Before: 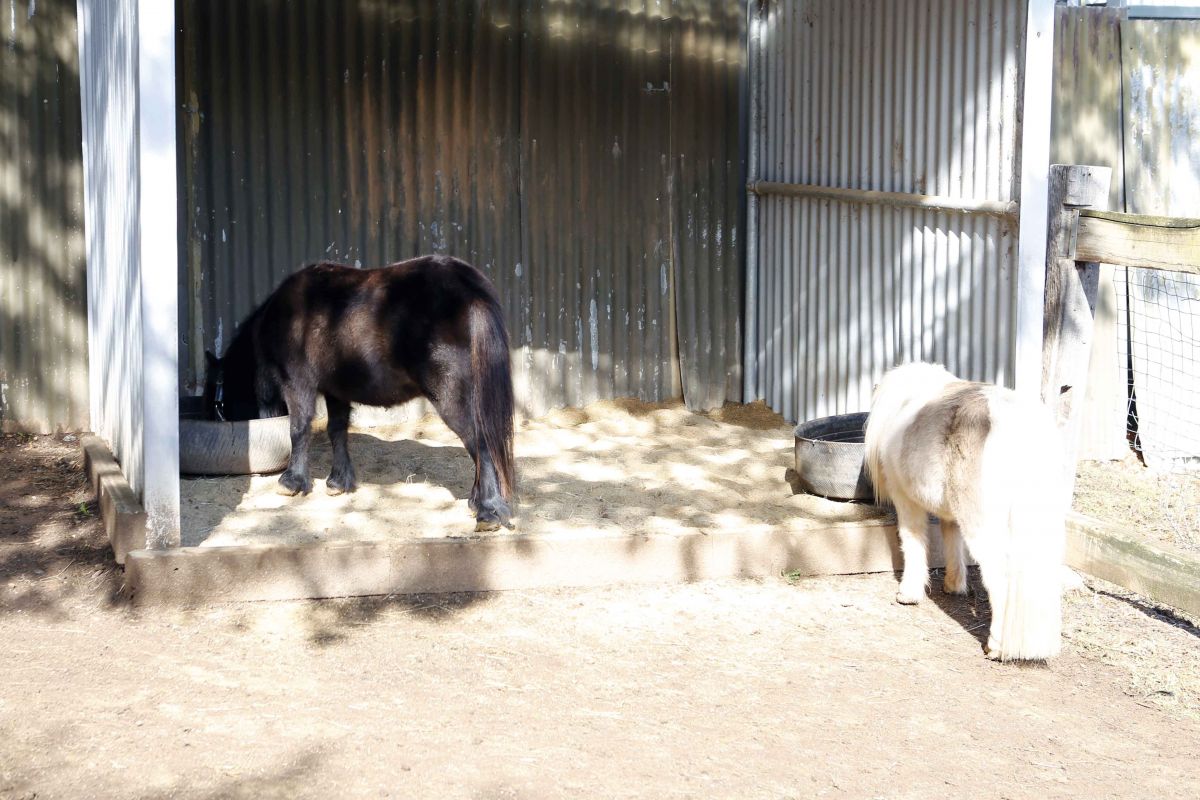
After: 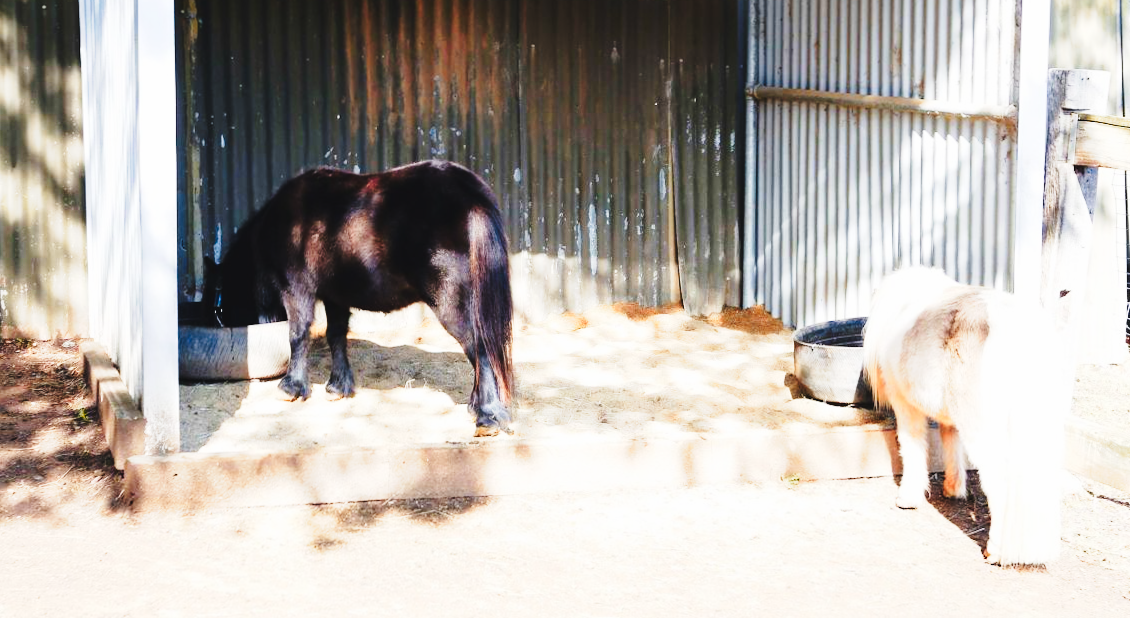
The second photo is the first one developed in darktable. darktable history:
tone equalizer: -8 EV -0.398 EV, -7 EV -0.374 EV, -6 EV -0.356 EV, -5 EV -0.198 EV, -3 EV 0.248 EV, -2 EV 0.333 EV, -1 EV 0.398 EV, +0 EV 0.424 EV
crop and rotate: angle 0.096°, top 11.795%, right 5.572%, bottom 10.702%
color zones: curves: ch1 [(0.235, 0.558) (0.75, 0.5)]; ch2 [(0.25, 0.462) (0.749, 0.457)], mix 100.61%
color balance rgb: global offset › luminance 0.69%, perceptual saturation grading › global saturation 9.753%
tone curve: curves: ch0 [(0.003, 0.023) (0.071, 0.052) (0.249, 0.201) (0.466, 0.557) (0.625, 0.761) (0.783, 0.9) (0.994, 0.968)]; ch1 [(0, 0) (0.262, 0.227) (0.417, 0.386) (0.469, 0.467) (0.502, 0.498) (0.531, 0.521) (0.576, 0.586) (0.612, 0.634) (0.634, 0.68) (0.686, 0.728) (0.994, 0.987)]; ch2 [(0, 0) (0.262, 0.188) (0.385, 0.353) (0.427, 0.424) (0.495, 0.493) (0.518, 0.544) (0.55, 0.579) (0.595, 0.621) (0.644, 0.748) (1, 1)], preserve colors none
